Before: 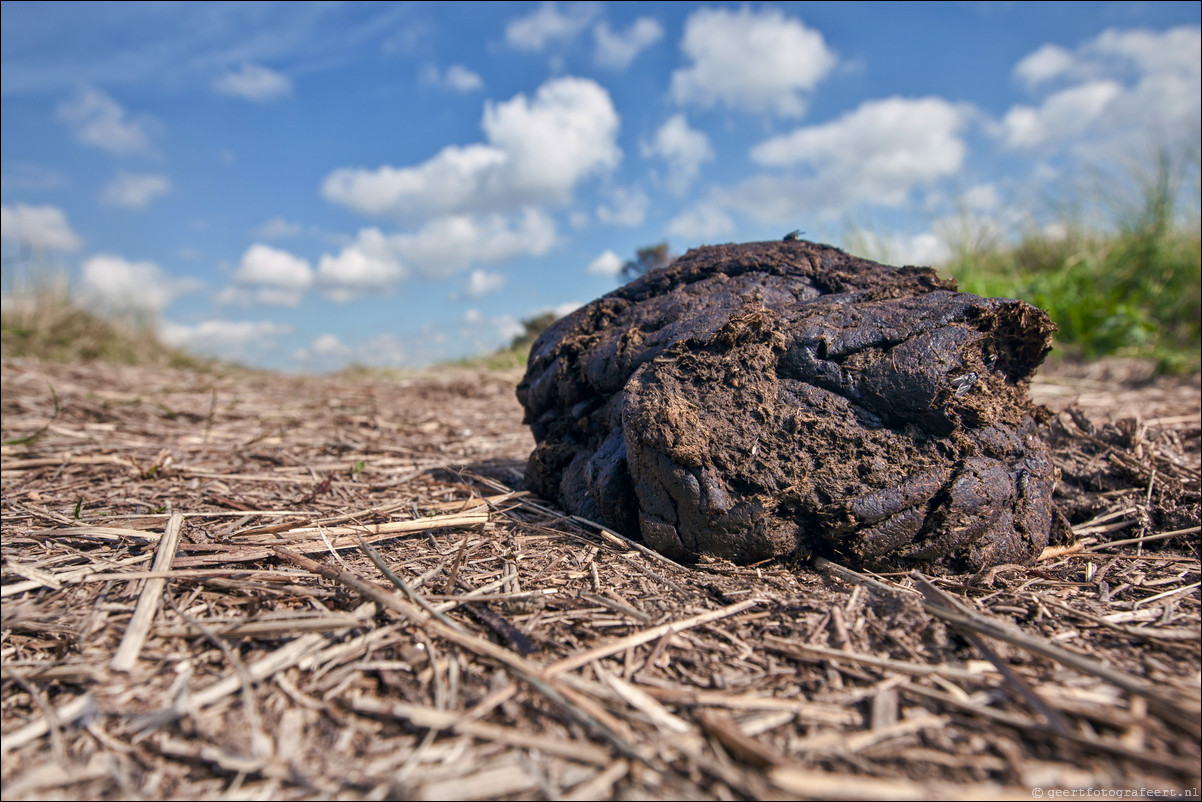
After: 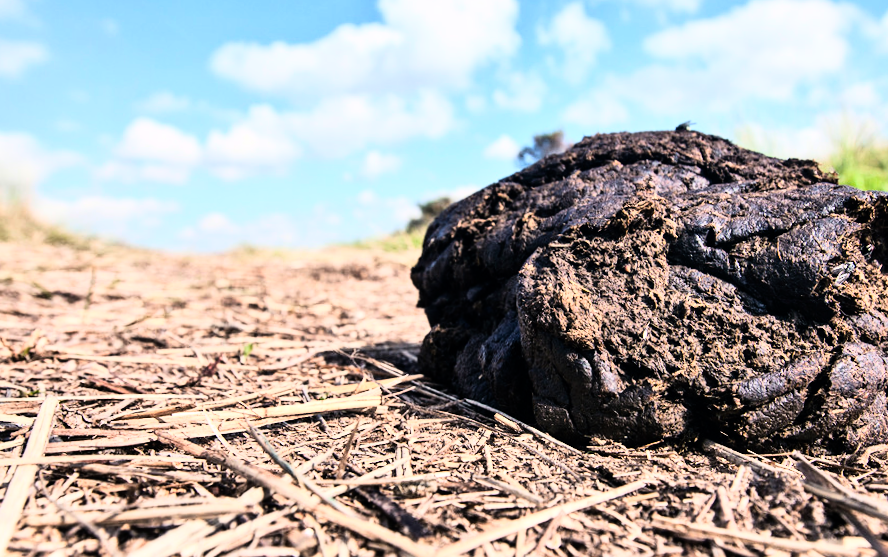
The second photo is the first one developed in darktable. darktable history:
rgb curve: curves: ch0 [(0, 0) (0.21, 0.15) (0.24, 0.21) (0.5, 0.75) (0.75, 0.96) (0.89, 0.99) (1, 1)]; ch1 [(0, 0.02) (0.21, 0.13) (0.25, 0.2) (0.5, 0.67) (0.75, 0.9) (0.89, 0.97) (1, 1)]; ch2 [(0, 0.02) (0.21, 0.13) (0.25, 0.2) (0.5, 0.67) (0.75, 0.9) (0.89, 0.97) (1, 1)], compensate middle gray true
rotate and perspective: rotation 0.679°, lens shift (horizontal) 0.136, crop left 0.009, crop right 0.991, crop top 0.078, crop bottom 0.95
crop and rotate: left 11.831%, top 11.346%, right 13.429%, bottom 13.899%
